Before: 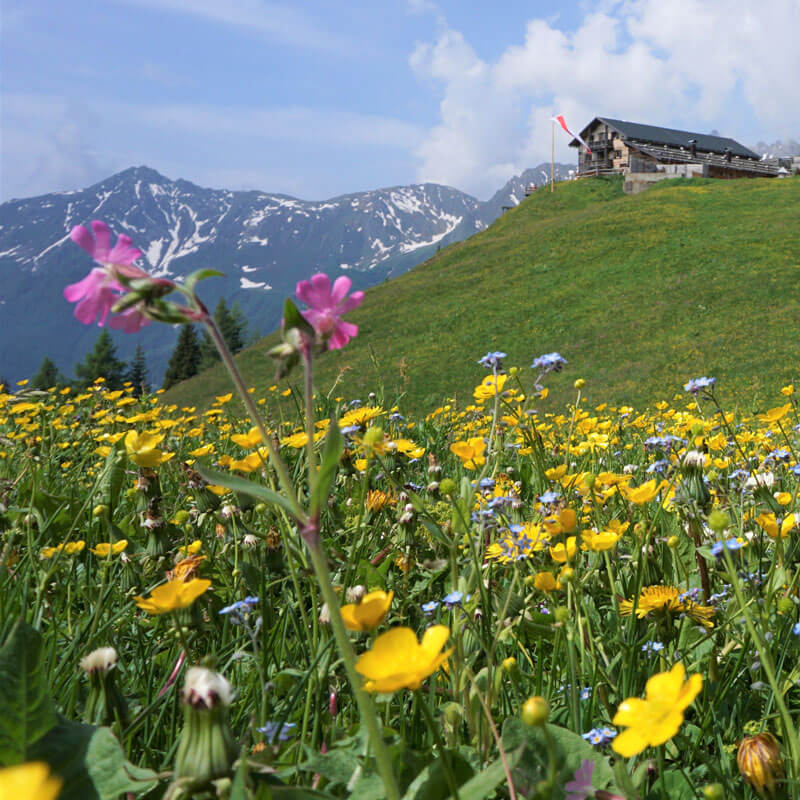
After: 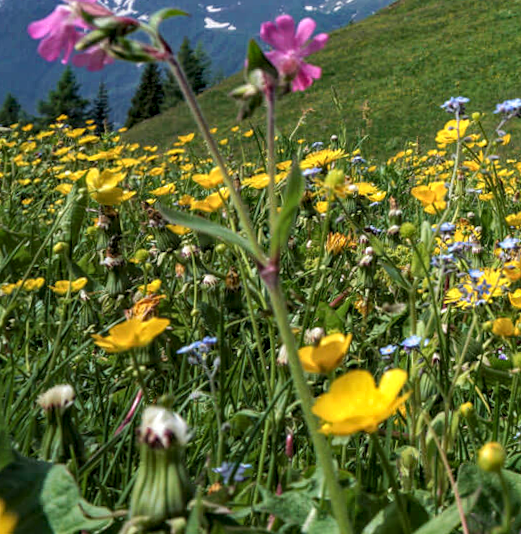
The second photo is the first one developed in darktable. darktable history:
crop and rotate: angle -1.09°, left 3.907%, top 31.882%, right 29.679%
exposure: black level correction 0, compensate highlight preservation false
local contrast: highlights 62%, detail 143%, midtone range 0.428
haze removal: compatibility mode true, adaptive false
